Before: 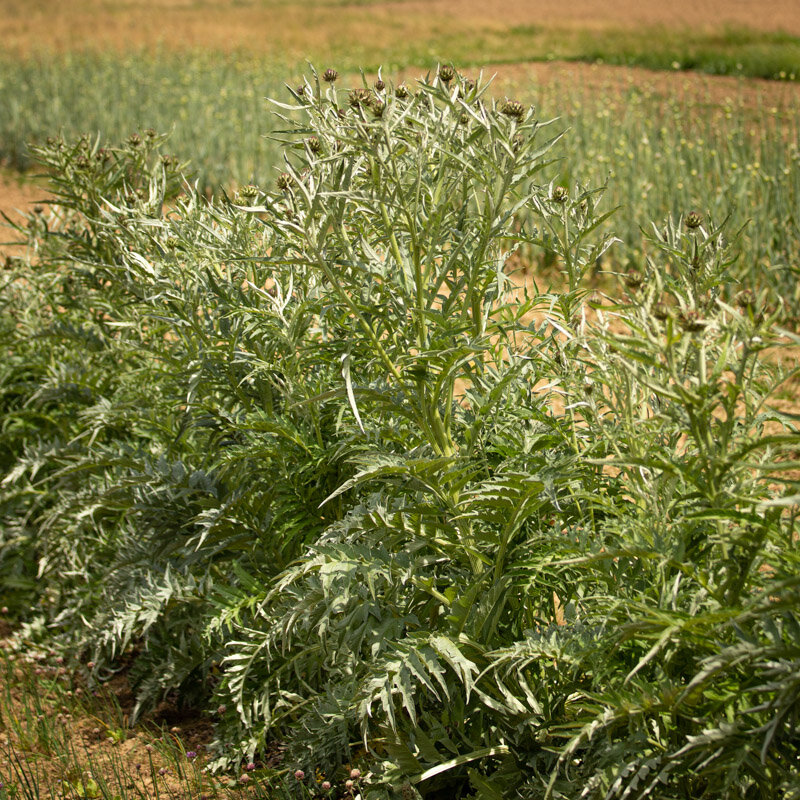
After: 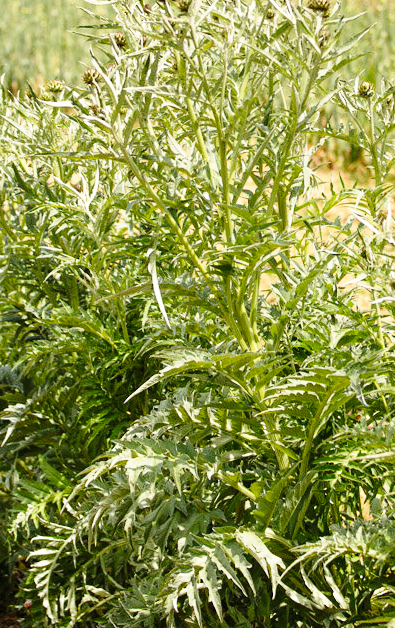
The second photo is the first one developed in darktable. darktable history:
crop and rotate: angle 0.02°, left 24.353%, top 13.219%, right 26.156%, bottom 8.224%
tone equalizer: on, module defaults
base curve: curves: ch0 [(0, 0) (0.028, 0.03) (0.121, 0.232) (0.46, 0.748) (0.859, 0.968) (1, 1)], preserve colors none
